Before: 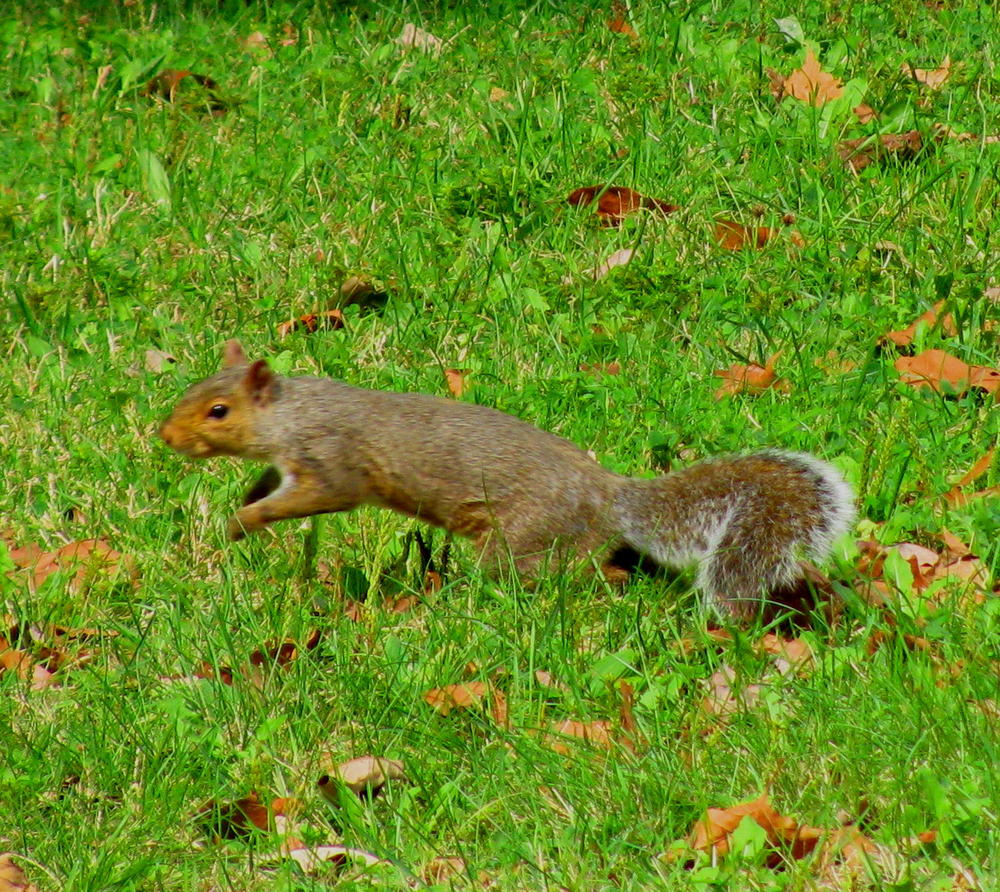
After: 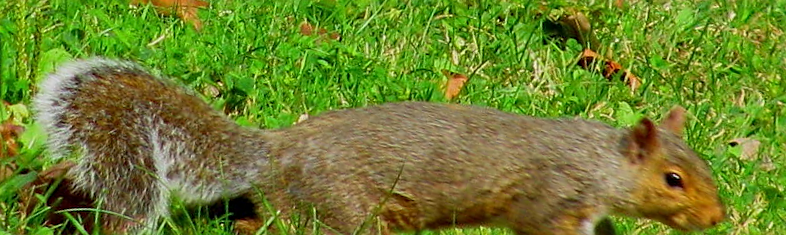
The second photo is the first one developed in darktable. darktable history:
crop and rotate: angle 16.12°, top 30.835%, bottom 35.653%
sharpen: on, module defaults
